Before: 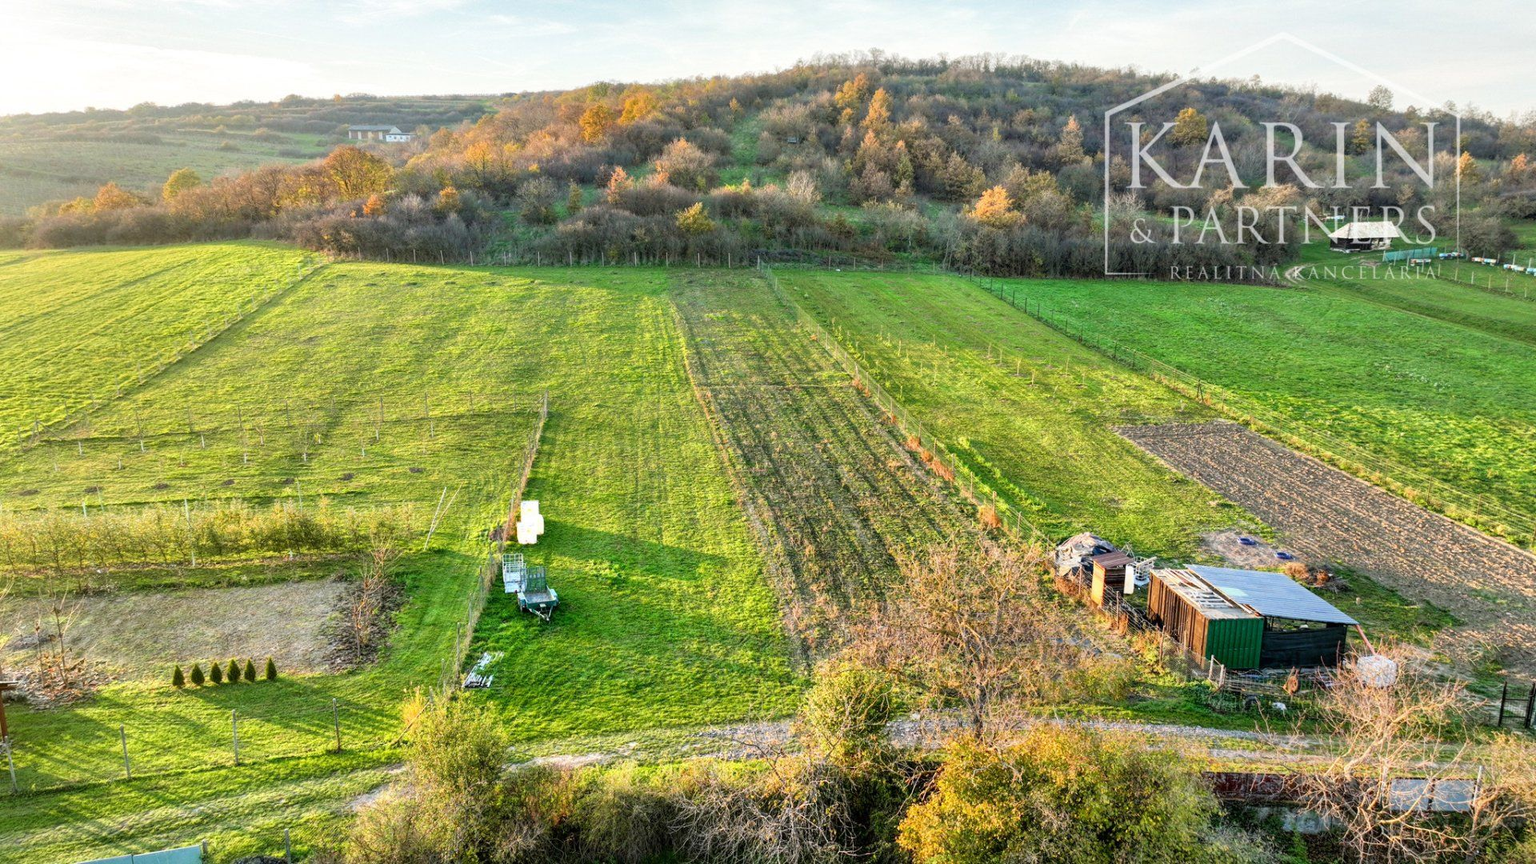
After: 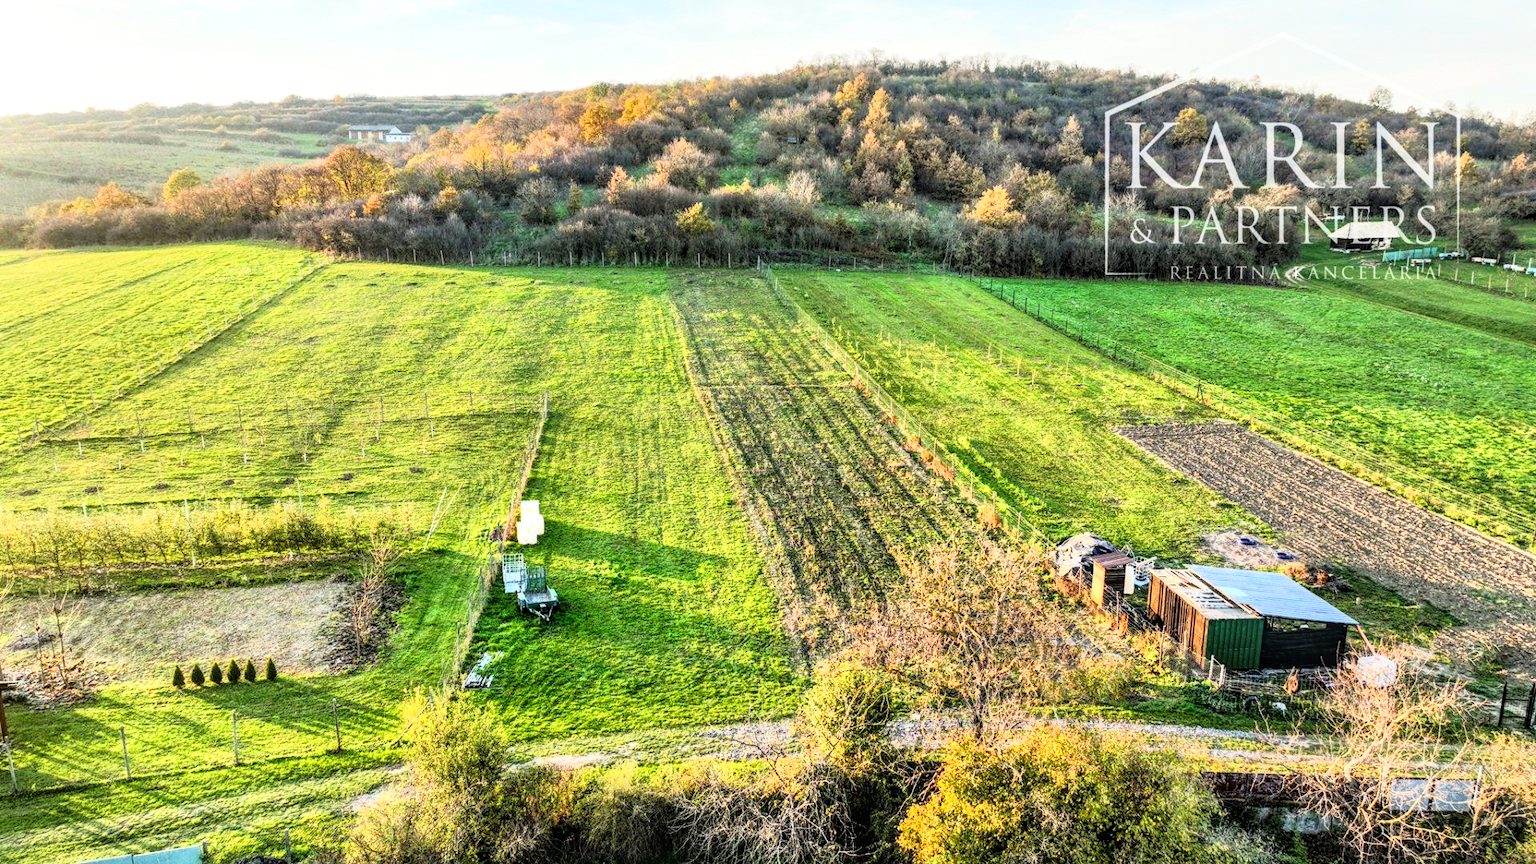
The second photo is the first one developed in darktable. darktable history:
local contrast: on, module defaults
tone curve: curves: ch0 [(0.016, 0.011) (0.084, 0.026) (0.469, 0.508) (0.721, 0.862) (1, 1)], color space Lab, linked channels, preserve colors none
